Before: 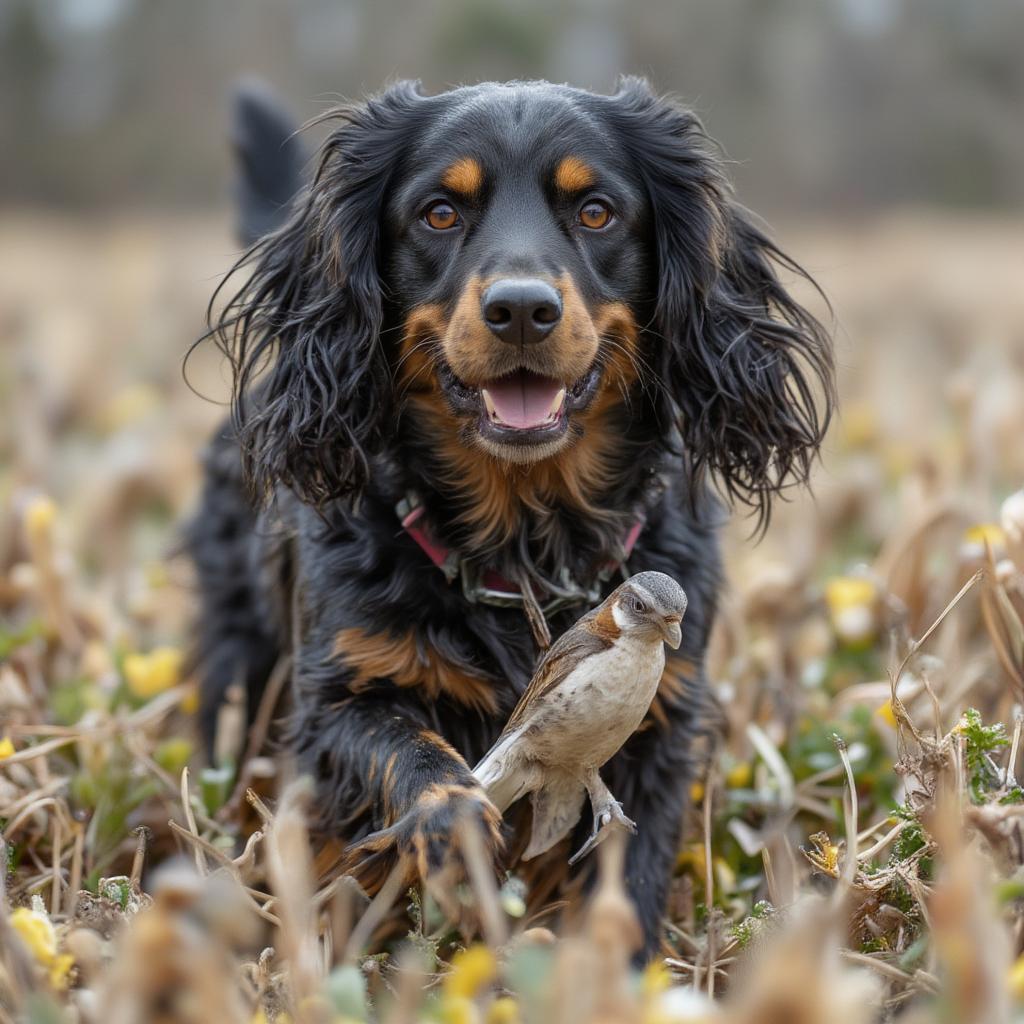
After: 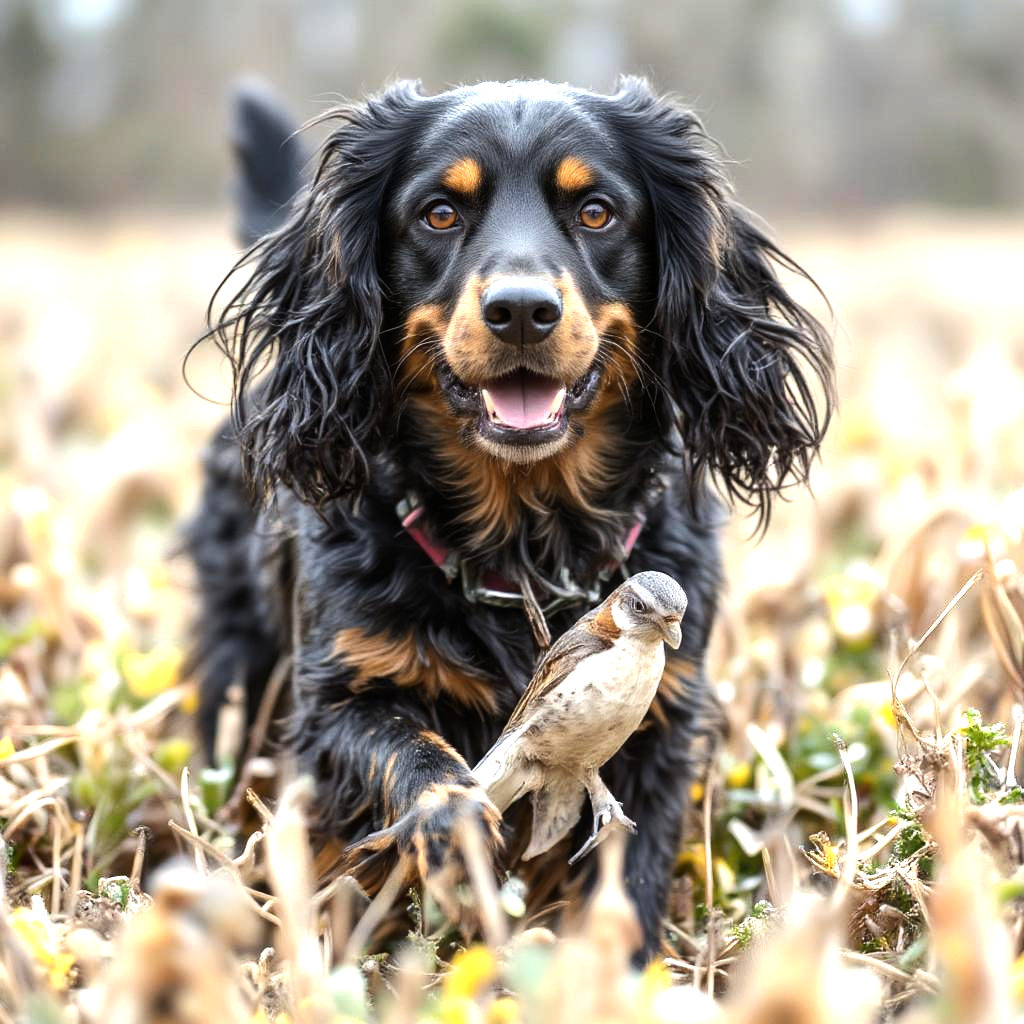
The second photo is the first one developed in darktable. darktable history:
tone equalizer: -8 EV -0.75 EV, -7 EV -0.7 EV, -6 EV -0.6 EV, -5 EV -0.4 EV, -3 EV 0.4 EV, -2 EV 0.6 EV, -1 EV 0.7 EV, +0 EV 0.75 EV, edges refinement/feathering 500, mask exposure compensation -1.57 EV, preserve details no
exposure: exposure 0.64 EV, compensate highlight preservation false
